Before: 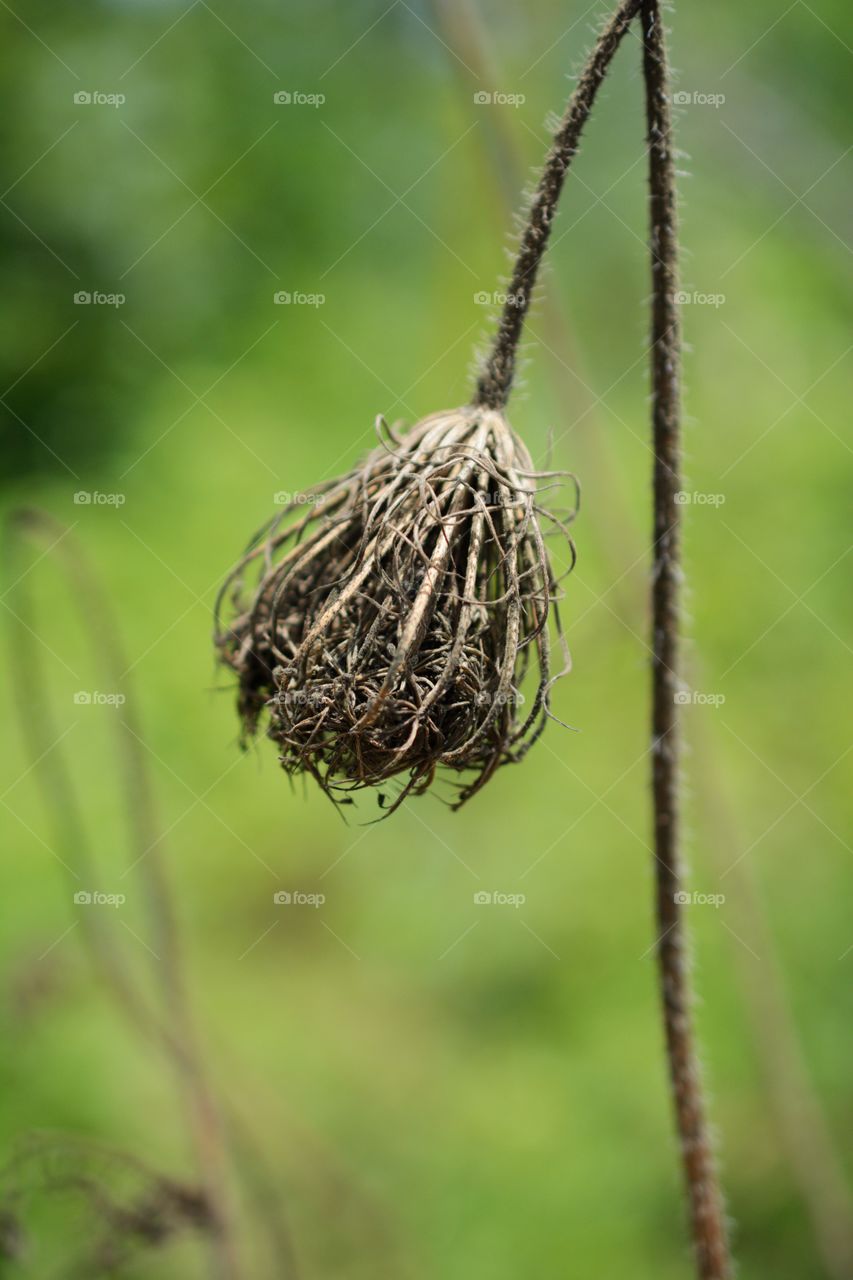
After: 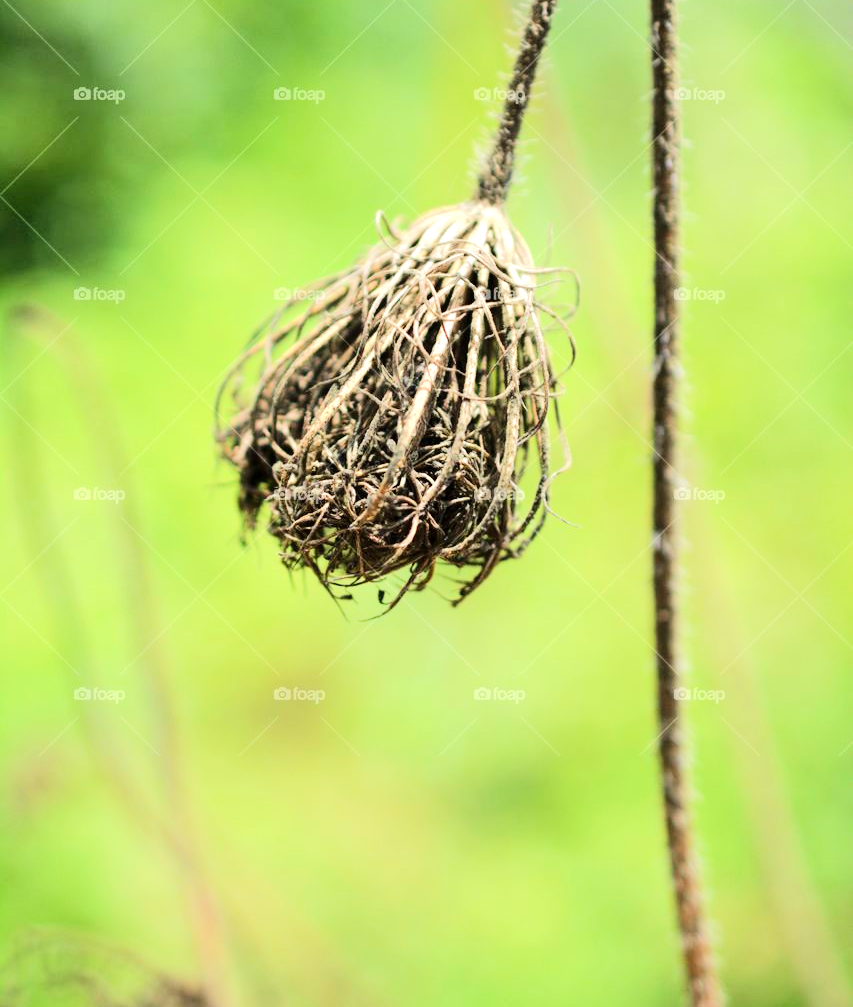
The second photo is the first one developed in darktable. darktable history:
crop and rotate: top 15.97%, bottom 5.326%
tone equalizer: -7 EV 0.15 EV, -6 EV 0.624 EV, -5 EV 1.14 EV, -4 EV 1.3 EV, -3 EV 1.12 EV, -2 EV 0.6 EV, -1 EV 0.167 EV, edges refinement/feathering 500, mask exposure compensation -1.57 EV, preserve details no
exposure: black level correction 0.001, exposure 0.499 EV, compensate exposure bias true, compensate highlight preservation false
velvia: strength 15.14%
